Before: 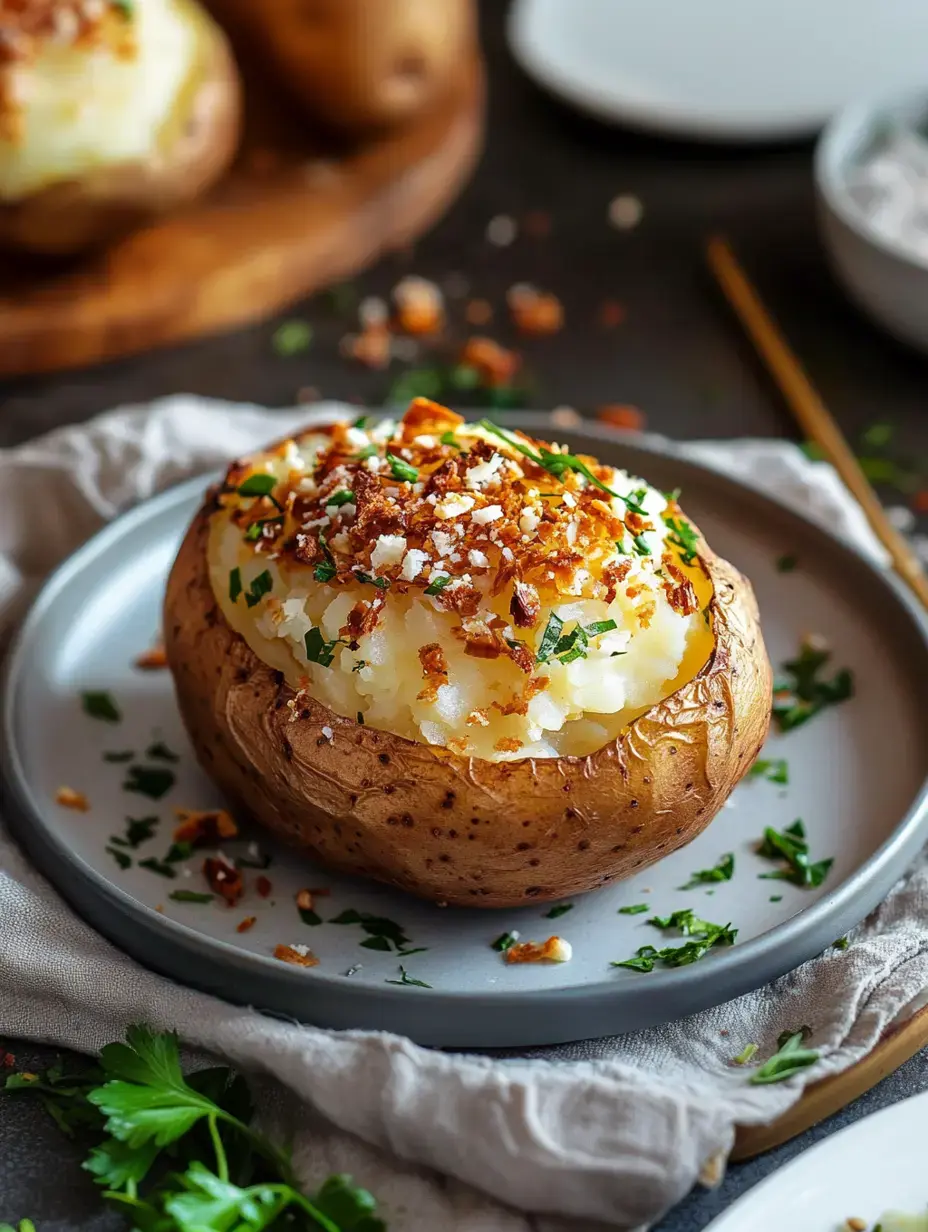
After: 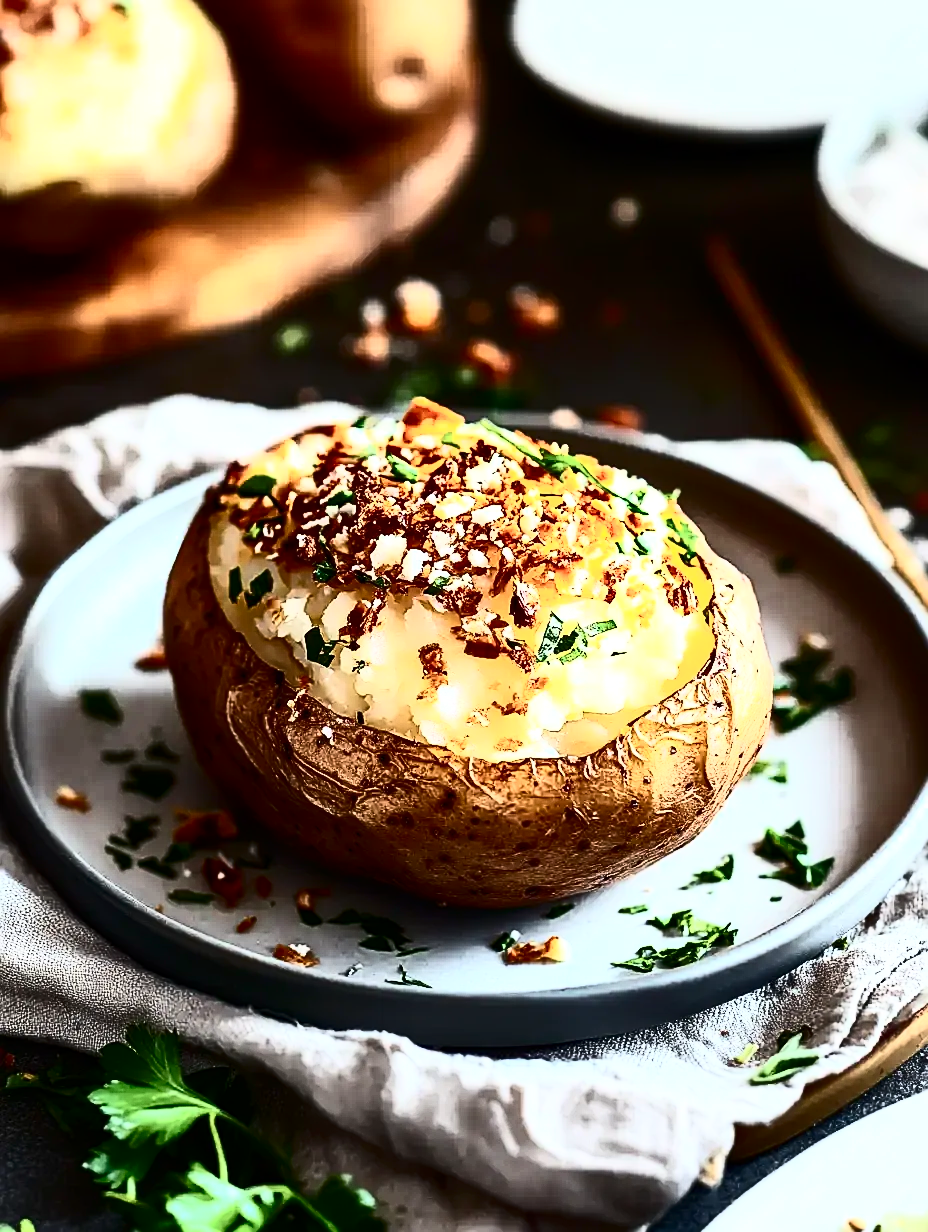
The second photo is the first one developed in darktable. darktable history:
contrast brightness saturation: contrast 0.939, brightness 0.192
sharpen: on, module defaults
tone equalizer: -8 EV -0.377 EV, -7 EV -0.388 EV, -6 EV -0.333 EV, -5 EV -0.237 EV, -3 EV 0.24 EV, -2 EV 0.329 EV, -1 EV 0.398 EV, +0 EV 0.428 EV
shadows and highlights: shadows 37.59, highlights -27.13, soften with gaussian
